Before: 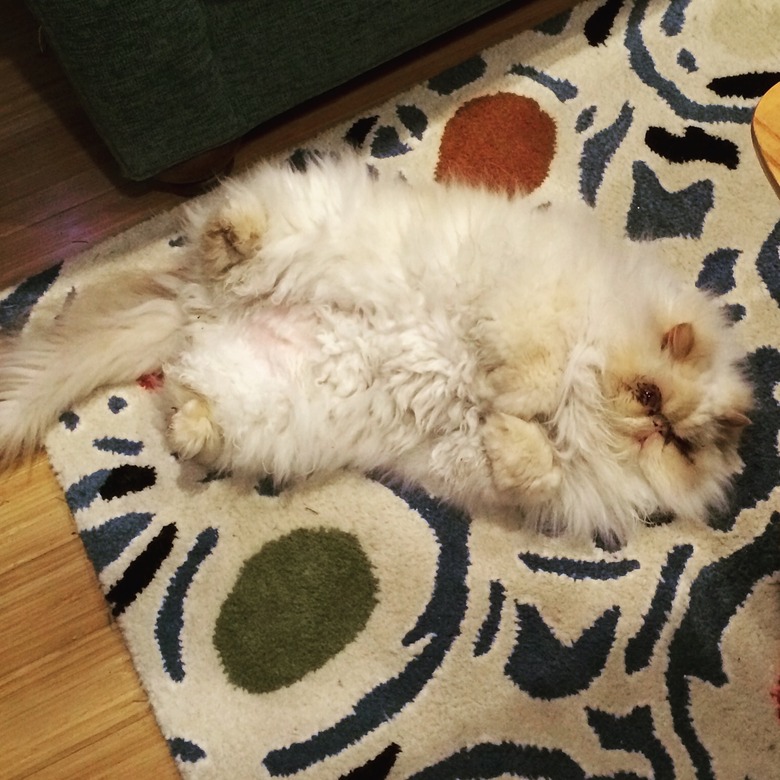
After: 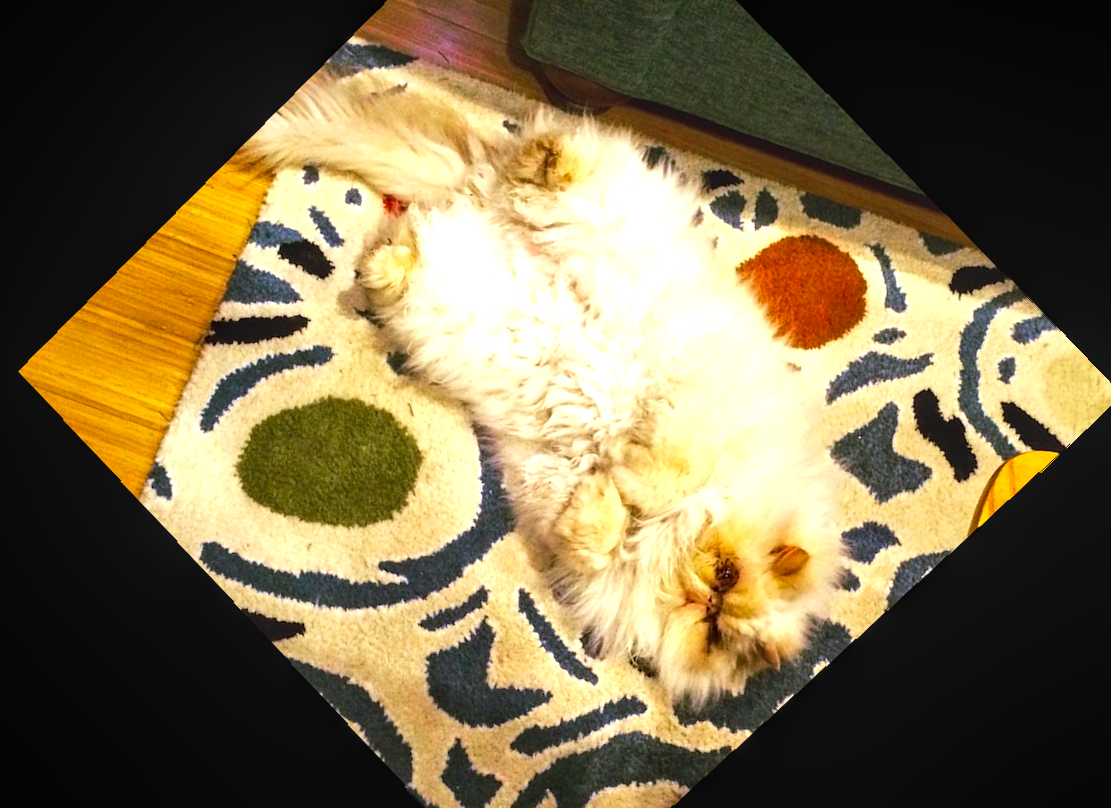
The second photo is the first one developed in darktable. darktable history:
local contrast: on, module defaults
crop and rotate: angle -46.26°, top 16.234%, right 0.912%, bottom 11.704%
color balance rgb: linear chroma grading › global chroma 15%, perceptual saturation grading › global saturation 30%
rotate and perspective: lens shift (vertical) 0.048, lens shift (horizontal) -0.024, automatic cropping off
exposure: black level correction 0, exposure 1.1 EV, compensate highlight preservation false
